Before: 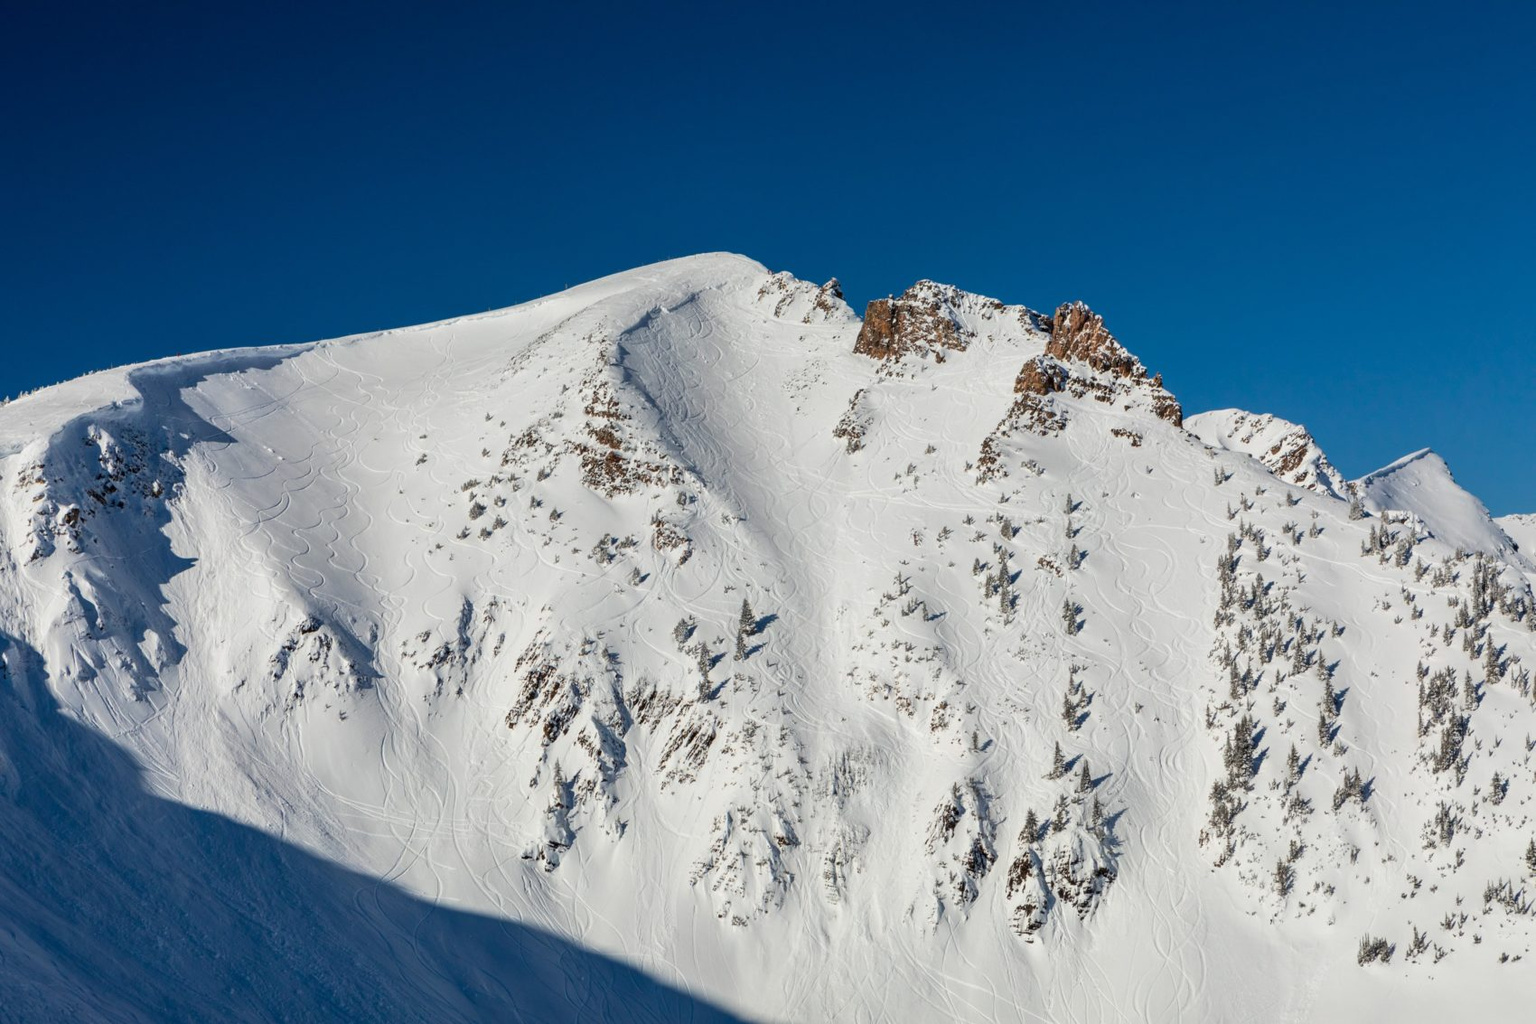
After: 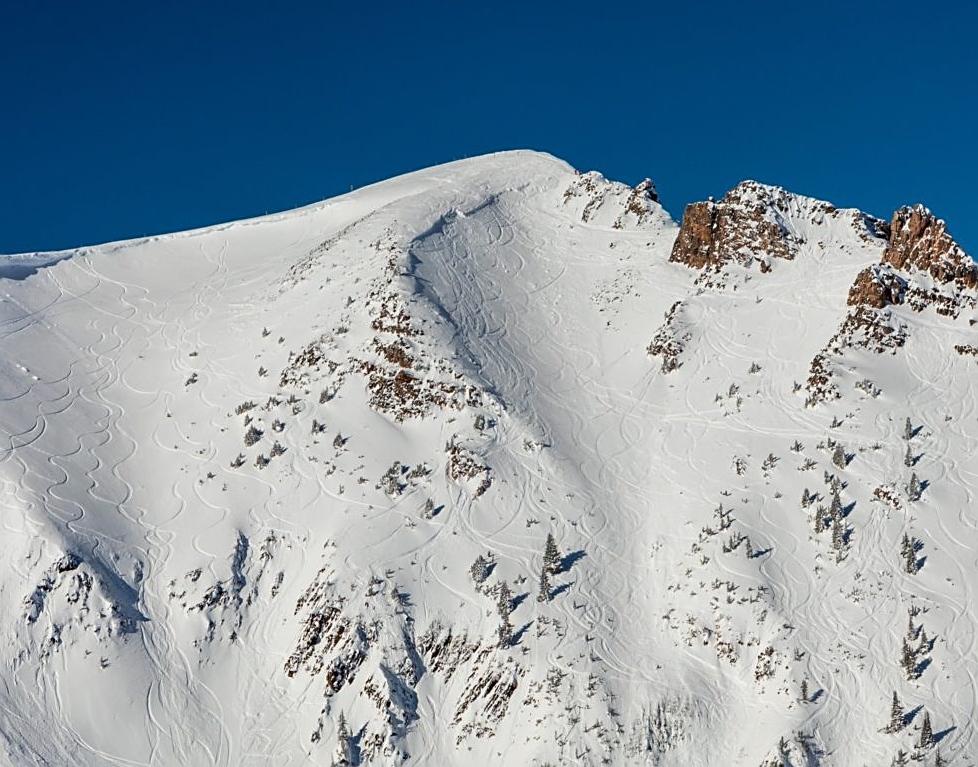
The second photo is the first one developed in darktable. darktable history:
crop: left 16.213%, top 11.439%, right 26.22%, bottom 20.816%
sharpen: on, module defaults
